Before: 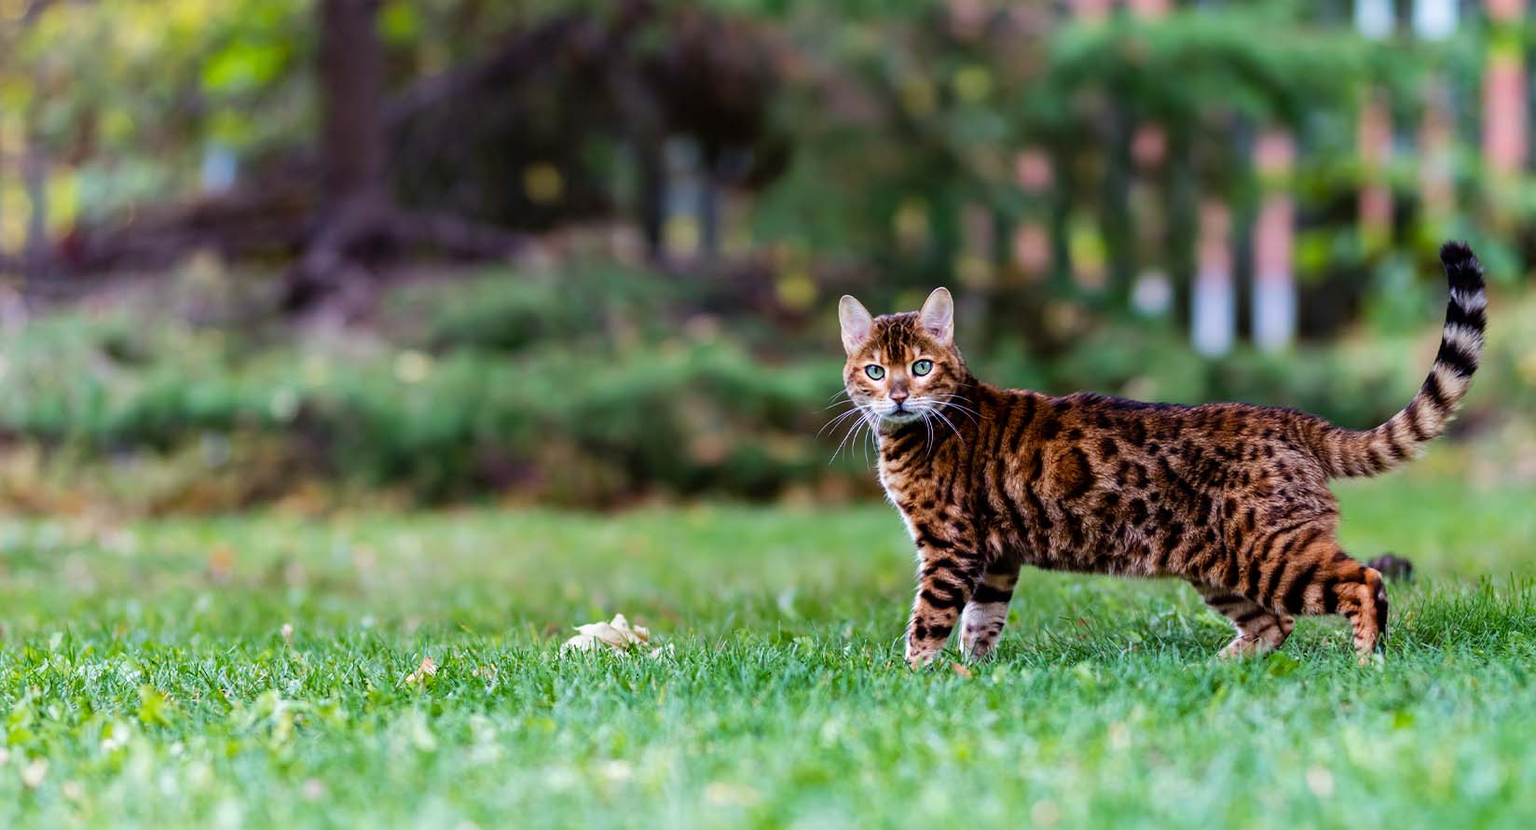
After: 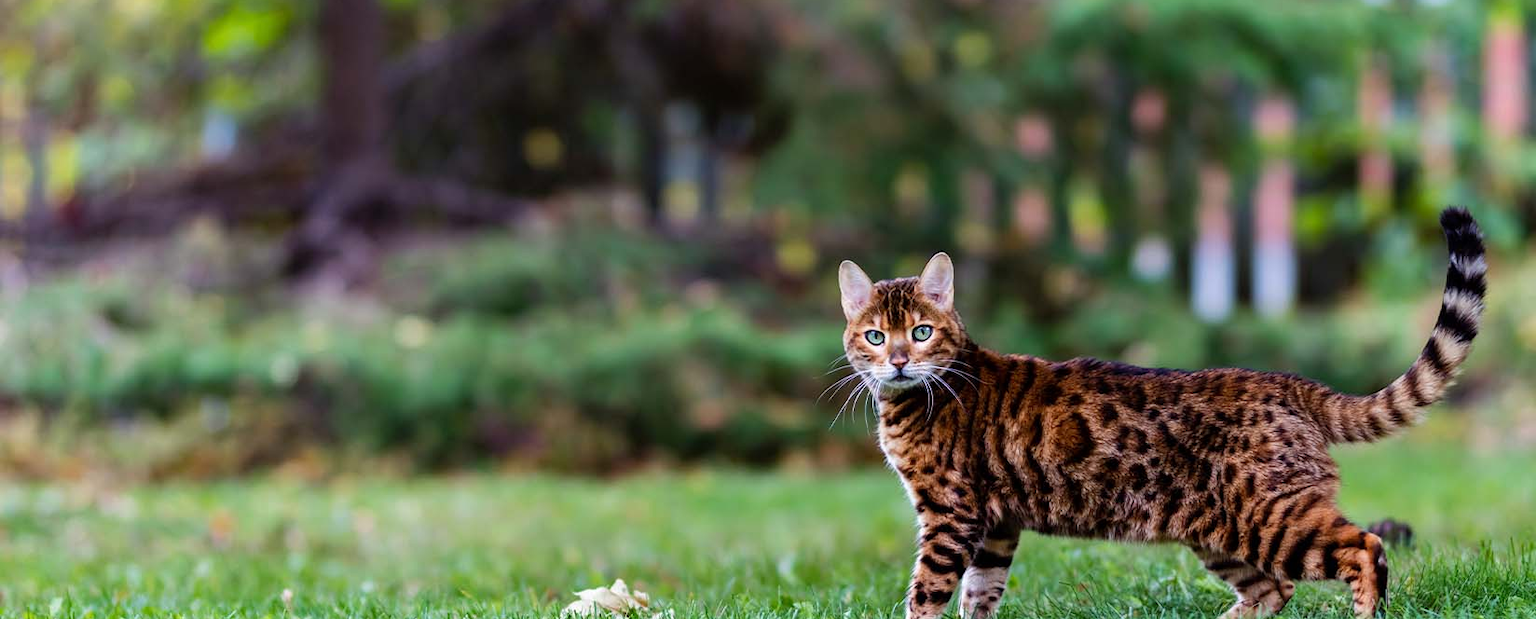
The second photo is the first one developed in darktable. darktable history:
crop: top 4.27%, bottom 20.9%
